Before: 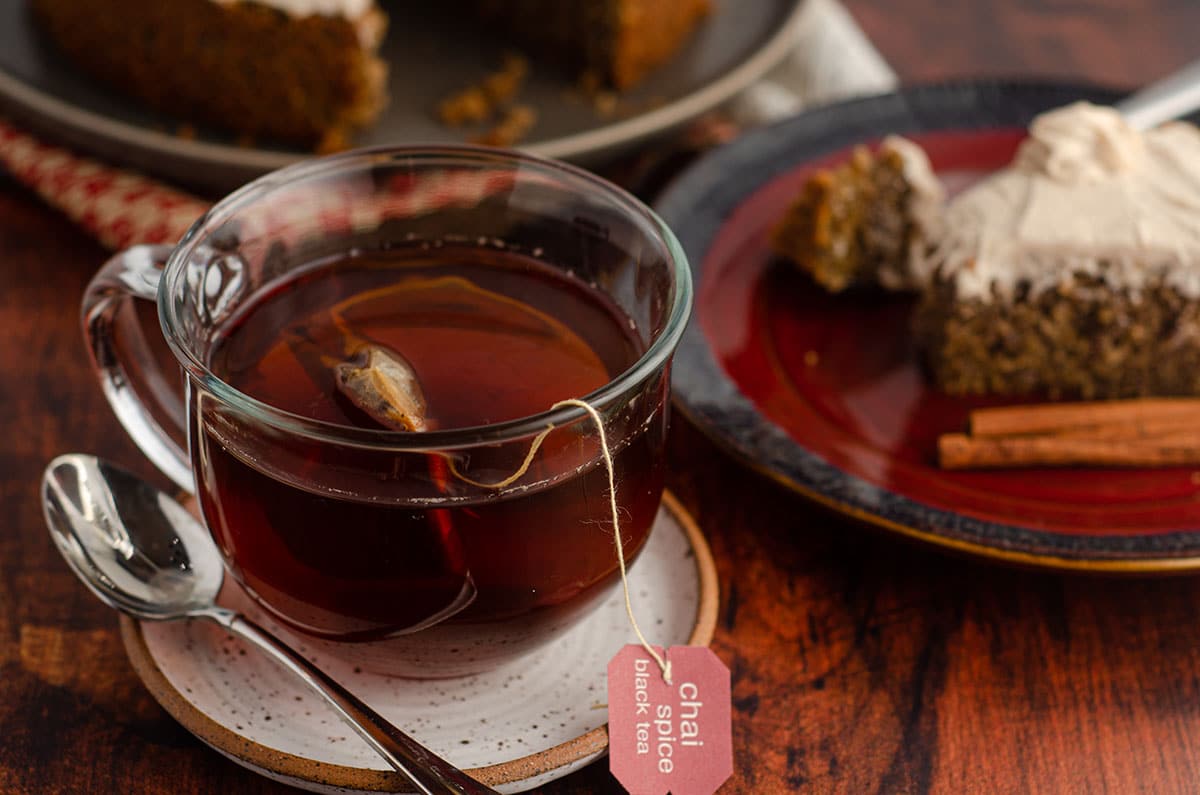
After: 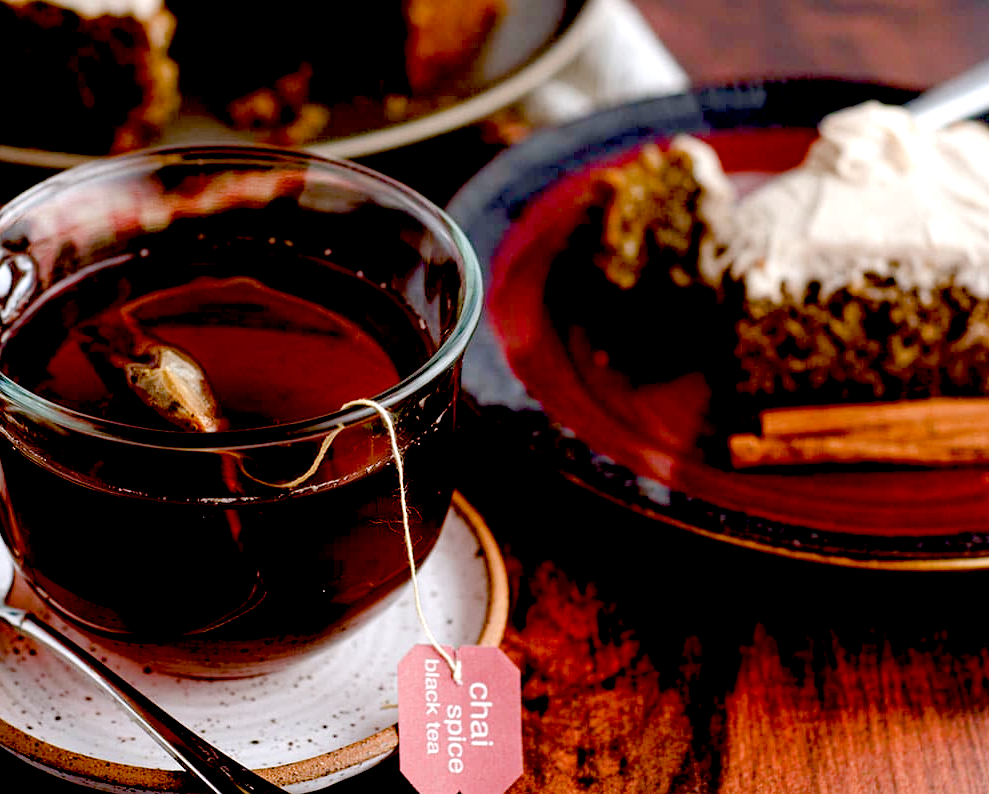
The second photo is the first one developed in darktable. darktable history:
exposure: black level correction 0.035, exposure 0.9 EV, compensate highlight preservation false
crop: left 17.582%, bottom 0.031%
white balance: red 0.954, blue 1.079
color balance rgb: shadows lift › chroma 1%, shadows lift › hue 113°, highlights gain › chroma 0.2%, highlights gain › hue 333°, perceptual saturation grading › global saturation 20%, perceptual saturation grading › highlights -50%, perceptual saturation grading › shadows 25%, contrast -10%
